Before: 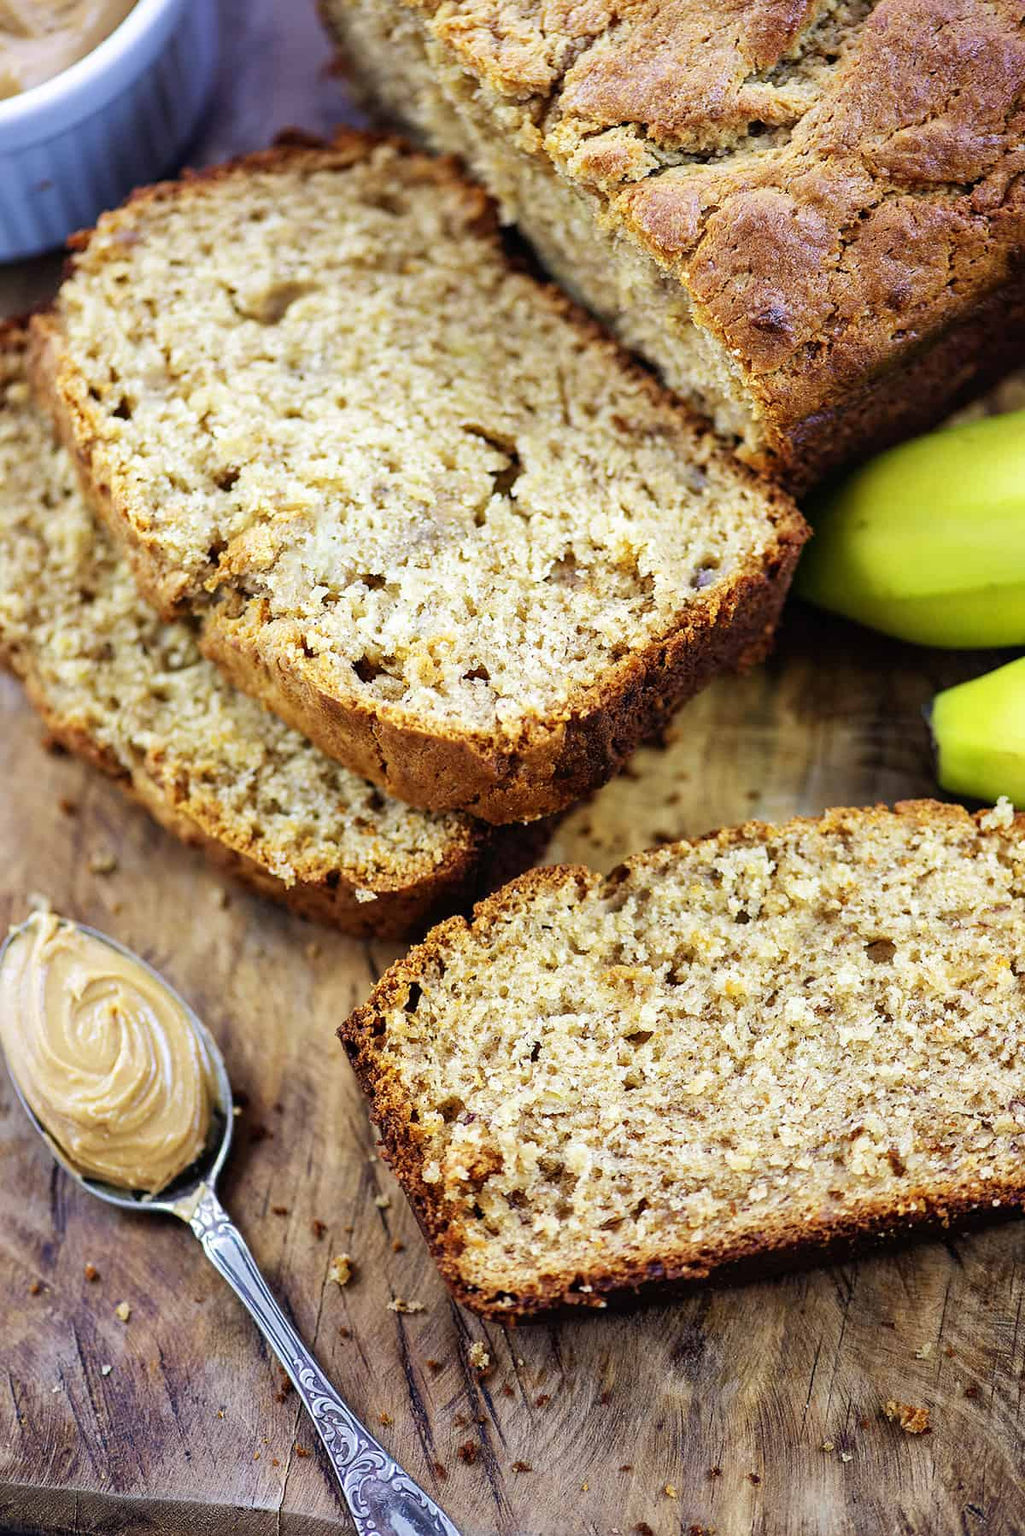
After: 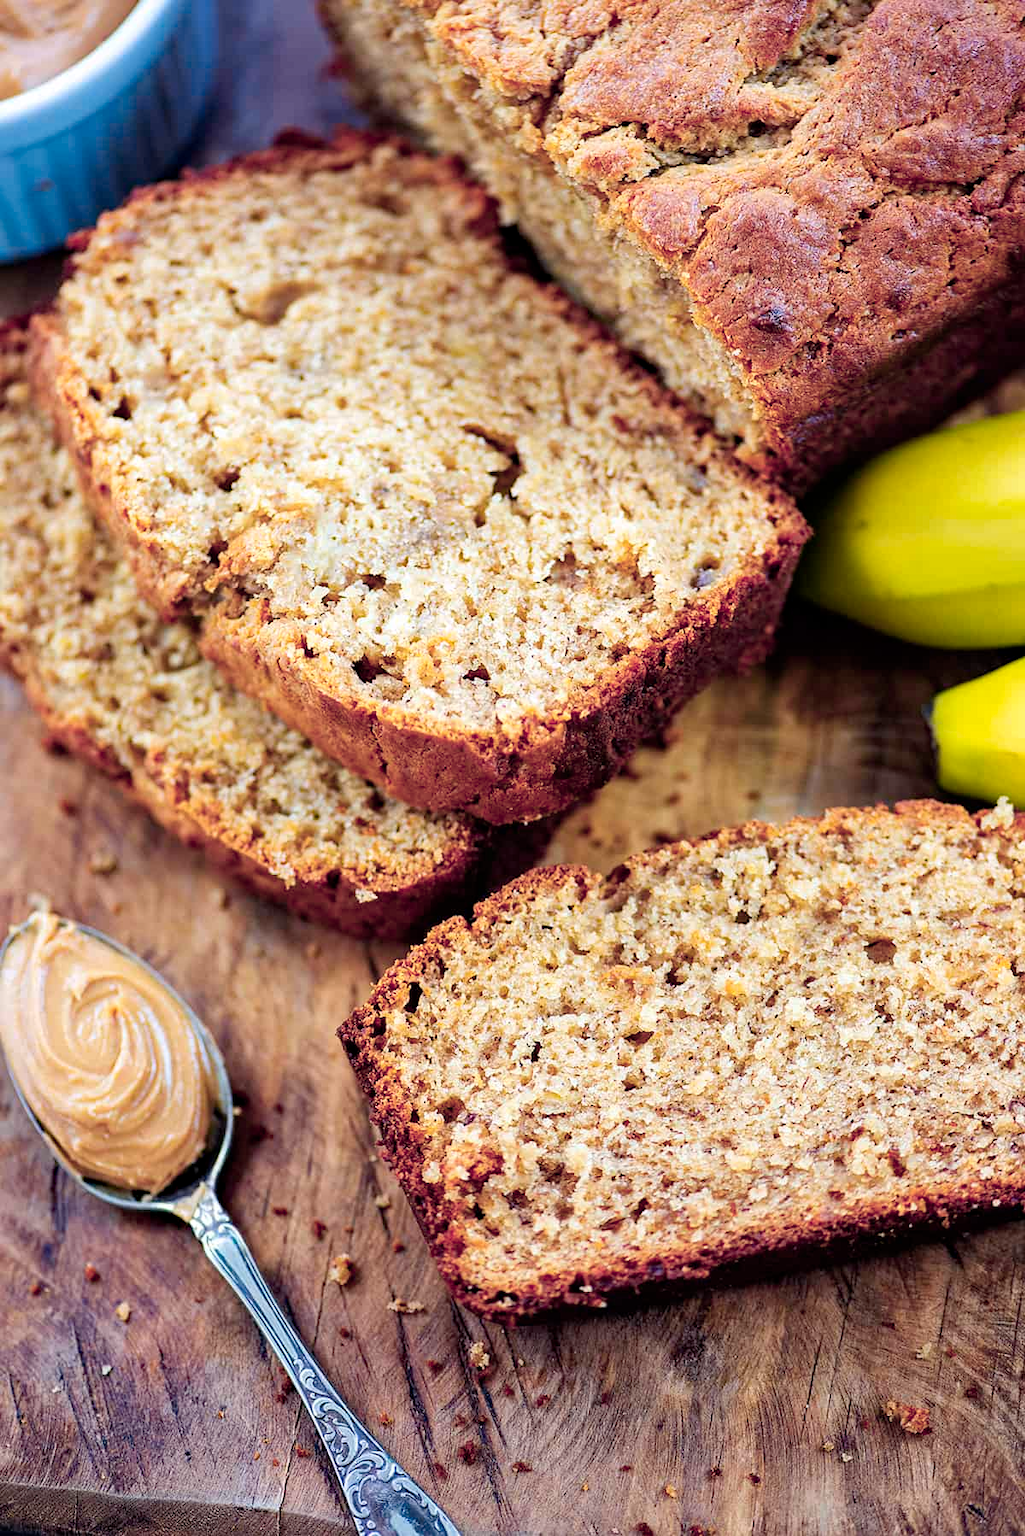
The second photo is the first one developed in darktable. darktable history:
color balance rgb: shadows lift › chroma 3.289%, shadows lift › hue 280.65°, perceptual saturation grading › global saturation -3.275%, perceptual saturation grading › shadows -2.209%, hue shift -13.87°
haze removal: compatibility mode true, adaptive false
